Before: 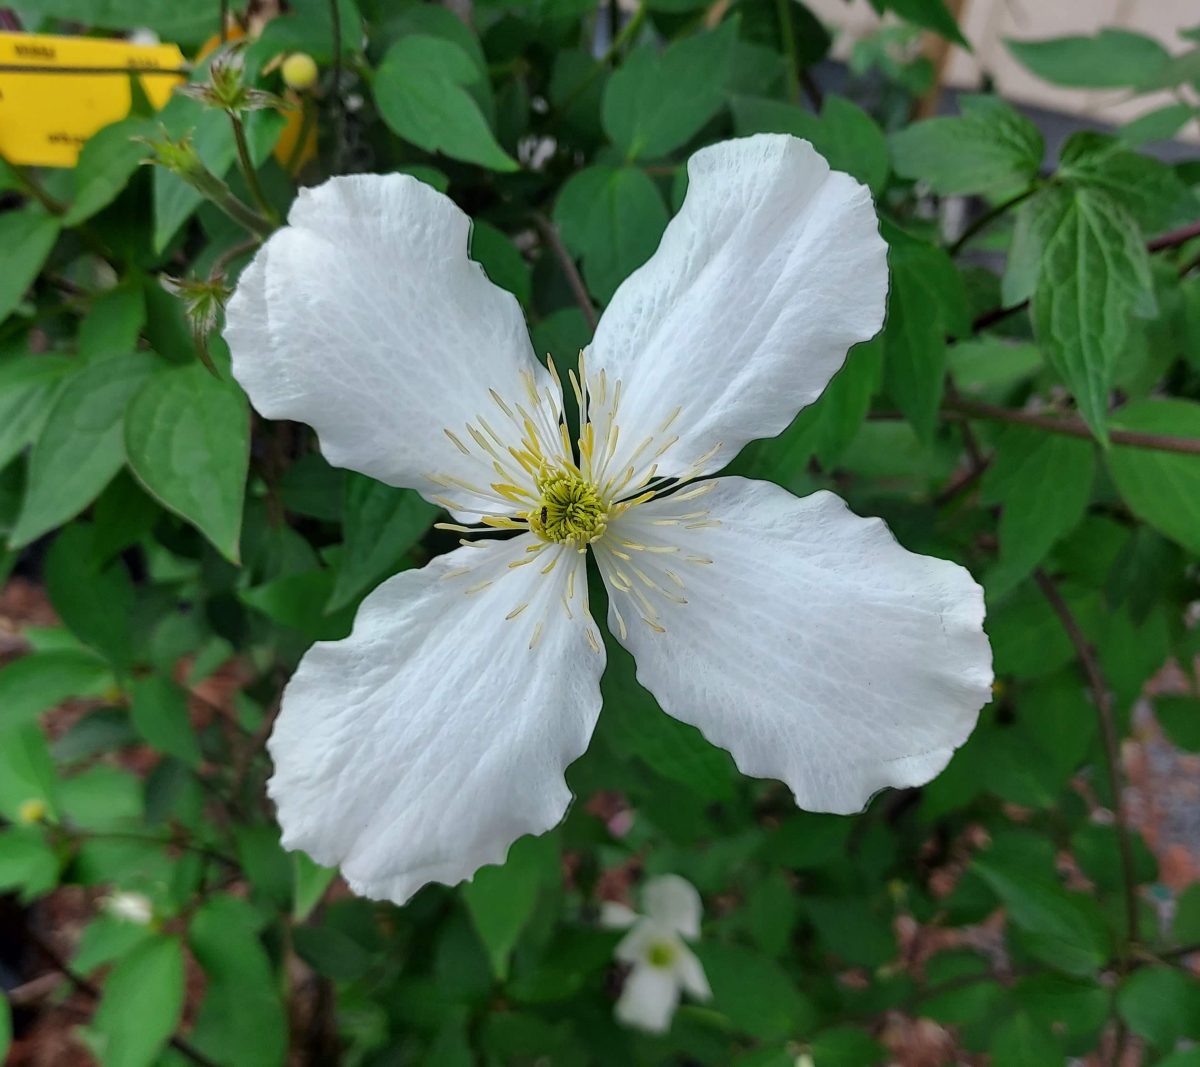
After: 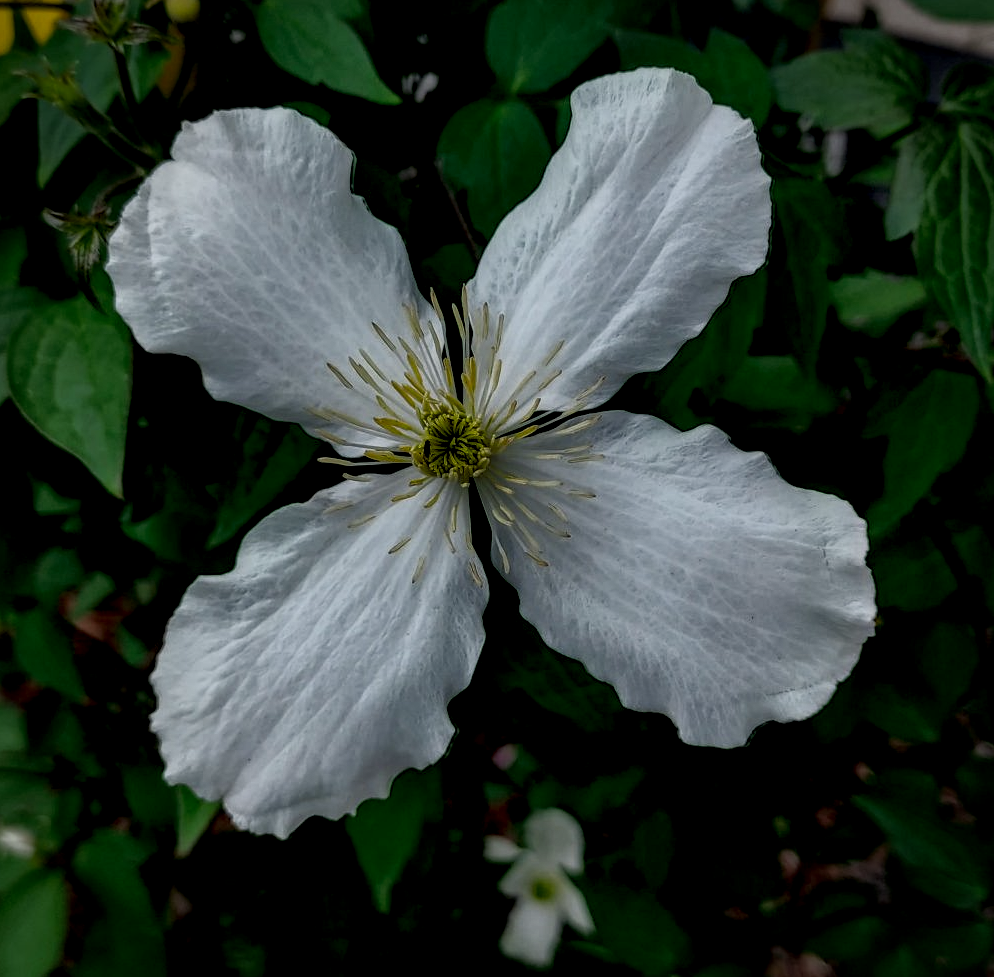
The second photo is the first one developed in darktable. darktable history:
local contrast: highlights 18%, detail 186%
tone curve: curves: ch0 [(0, 0.013) (0.054, 0.018) (0.205, 0.197) (0.289, 0.309) (0.382, 0.437) (0.475, 0.552) (0.666, 0.743) (0.791, 0.85) (1, 0.998)]; ch1 [(0, 0) (0.394, 0.338) (0.449, 0.404) (0.499, 0.498) (0.526, 0.528) (0.543, 0.564) (0.589, 0.633) (0.66, 0.687) (0.783, 0.804) (1, 1)]; ch2 [(0, 0) (0.304, 0.31) (0.403, 0.399) (0.441, 0.421) (0.474, 0.466) (0.498, 0.496) (0.524, 0.538) (0.555, 0.584) (0.633, 0.665) (0.7, 0.711) (1, 1)], preserve colors none
vignetting: fall-off start 88.04%, fall-off radius 25.9%, saturation 0.038
crop: left 9.812%, top 6.214%, right 7.307%, bottom 2.148%
tone equalizer: -8 EV -1.98 EV, -7 EV -2 EV, -6 EV -2 EV, -5 EV -1.97 EV, -4 EV -1.98 EV, -3 EV -1.98 EV, -2 EV -1.97 EV, -1 EV -1.61 EV, +0 EV -1.98 EV, edges refinement/feathering 500, mask exposure compensation -1.57 EV, preserve details no
